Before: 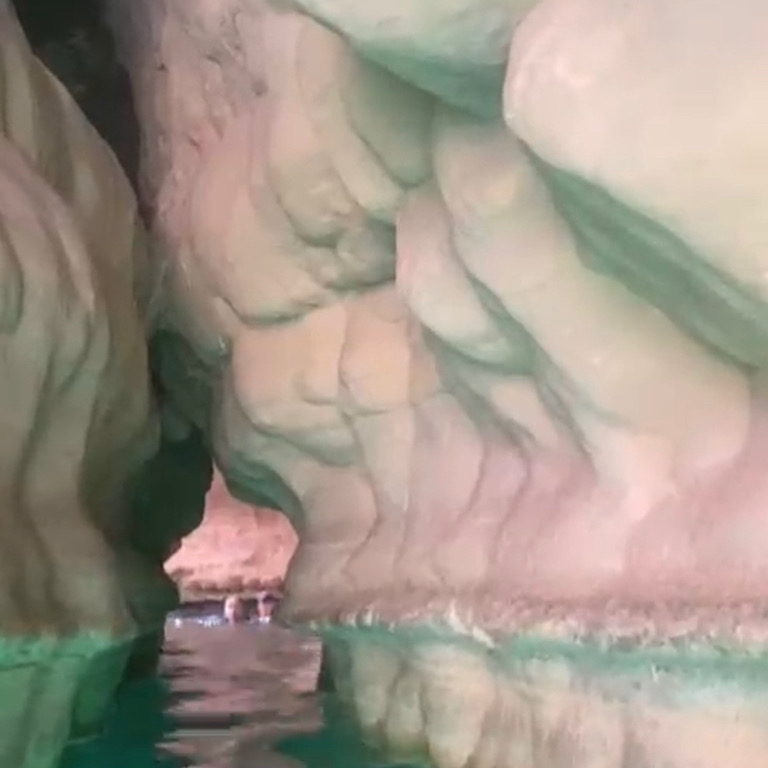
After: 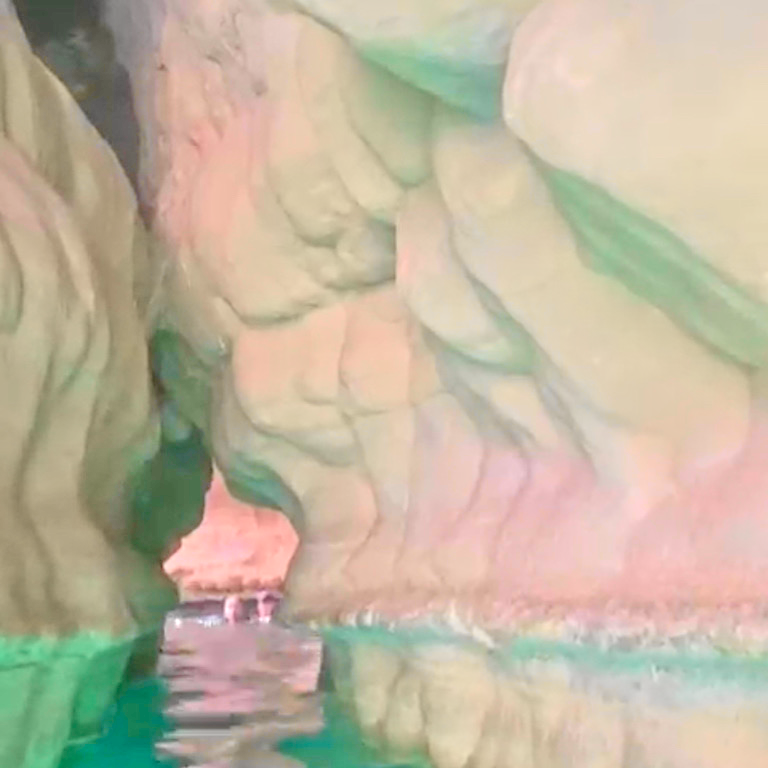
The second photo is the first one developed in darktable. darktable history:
tone curve: curves: ch0 [(0, 0.019) (0.066, 0.043) (0.189, 0.182) (0.368, 0.407) (0.501, 0.564) (0.677, 0.729) (0.851, 0.861) (0.997, 0.959)]; ch1 [(0, 0) (0.187, 0.121) (0.388, 0.346) (0.437, 0.409) (0.474, 0.472) (0.499, 0.501) (0.514, 0.507) (0.548, 0.557) (0.653, 0.663) (0.812, 0.856) (1, 1)]; ch2 [(0, 0) (0.246, 0.214) (0.421, 0.427) (0.459, 0.484) (0.5, 0.504) (0.518, 0.516) (0.529, 0.548) (0.56, 0.576) (0.607, 0.63) (0.744, 0.734) (0.867, 0.821) (0.993, 0.889)], color space Lab, independent channels, preserve colors none
tone equalizer: -8 EV 2 EV, -7 EV 2 EV, -6 EV 2 EV, -5 EV 2 EV, -4 EV 2 EV, -3 EV 1.5 EV, -2 EV 1 EV, -1 EV 0.5 EV
contrast brightness saturation: saturation -0.05
